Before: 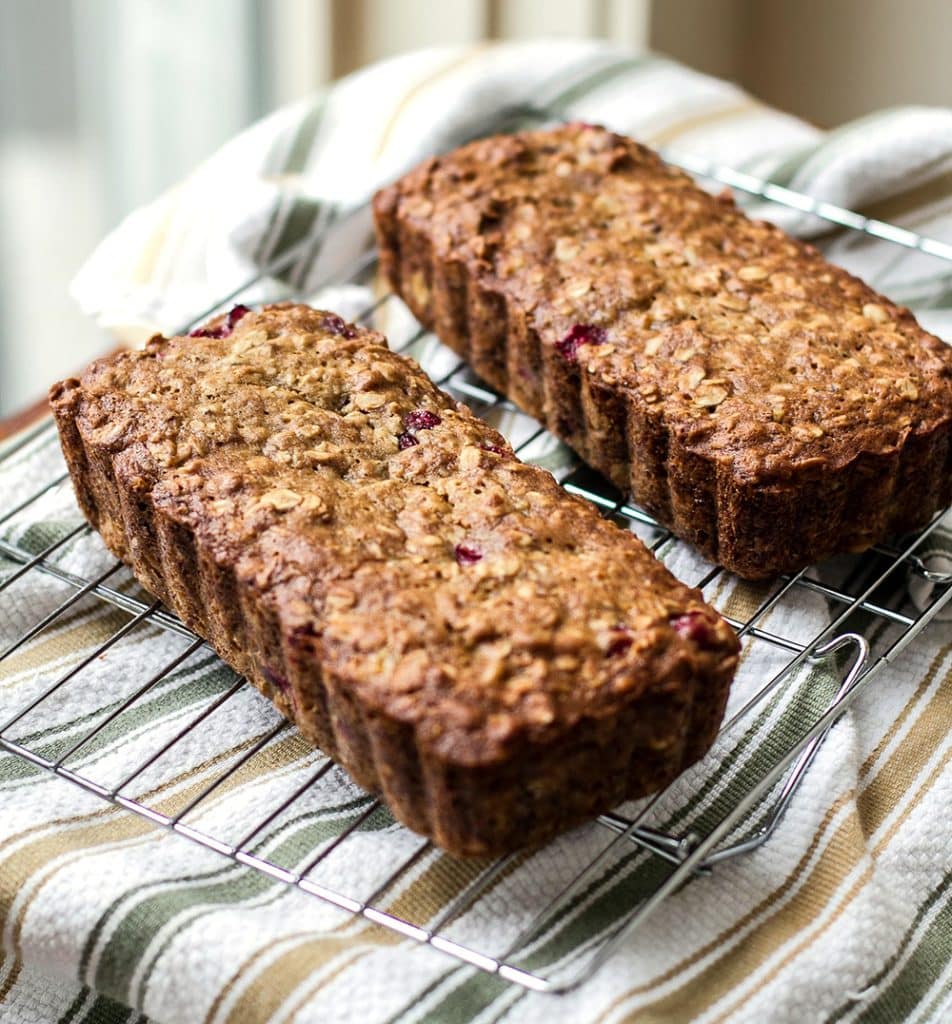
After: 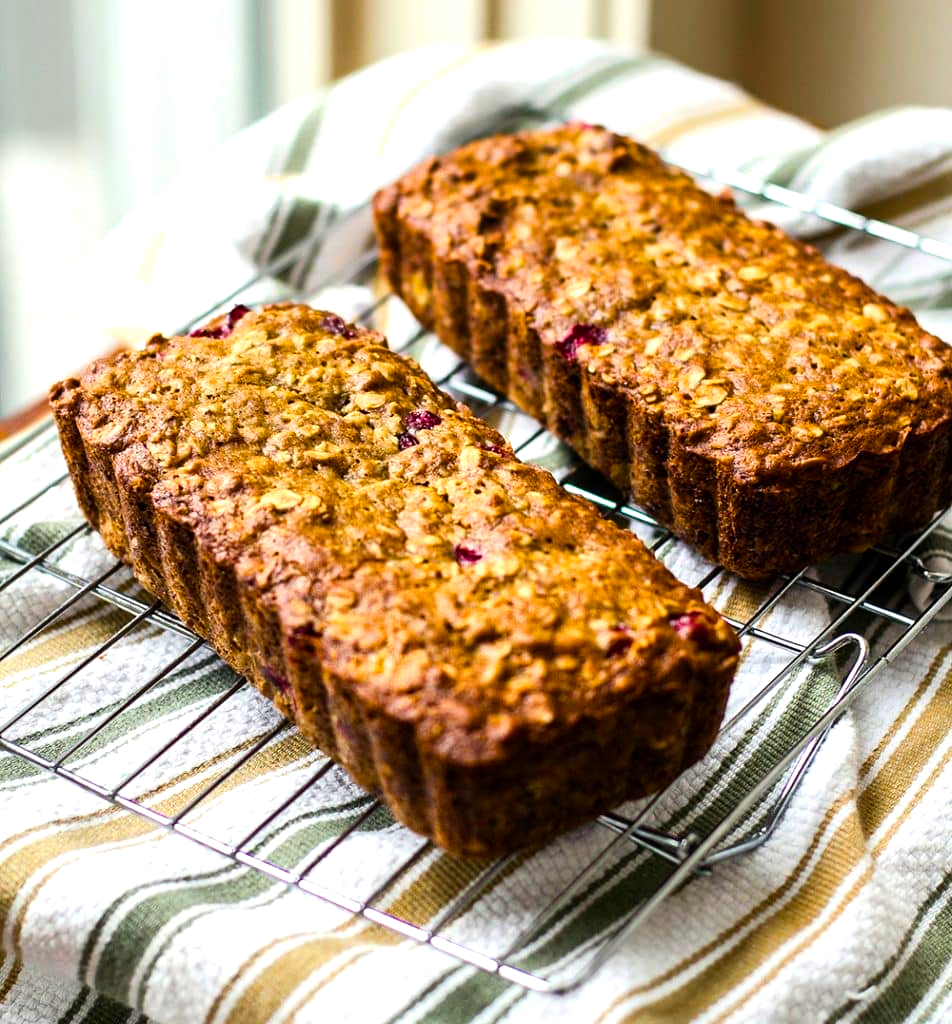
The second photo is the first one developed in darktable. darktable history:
tone equalizer: -8 EV -0.417 EV, -7 EV -0.389 EV, -6 EV -0.333 EV, -5 EV -0.222 EV, -3 EV 0.222 EV, -2 EV 0.333 EV, -1 EV 0.389 EV, +0 EV 0.417 EV, edges refinement/feathering 500, mask exposure compensation -1.57 EV, preserve details no
color balance rgb: linear chroma grading › global chroma 15%, perceptual saturation grading › global saturation 30%
